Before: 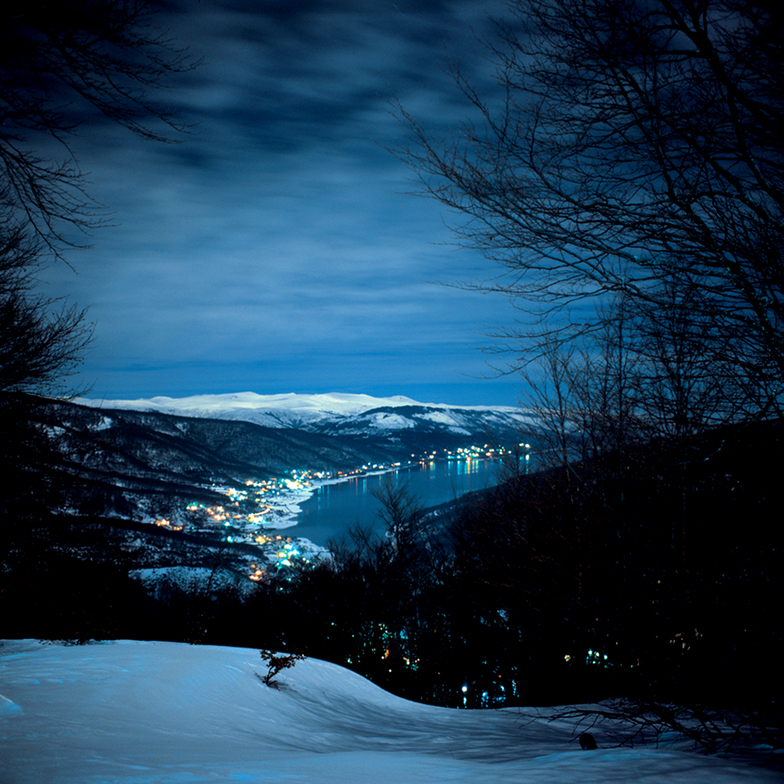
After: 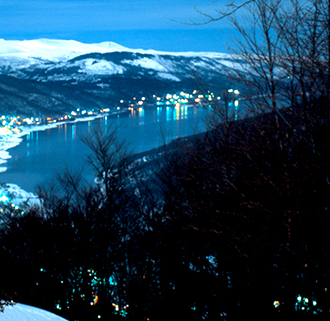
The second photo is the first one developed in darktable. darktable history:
exposure: exposure 0.77 EV, compensate highlight preservation false
crop: left 37.221%, top 45.169%, right 20.63%, bottom 13.777%
